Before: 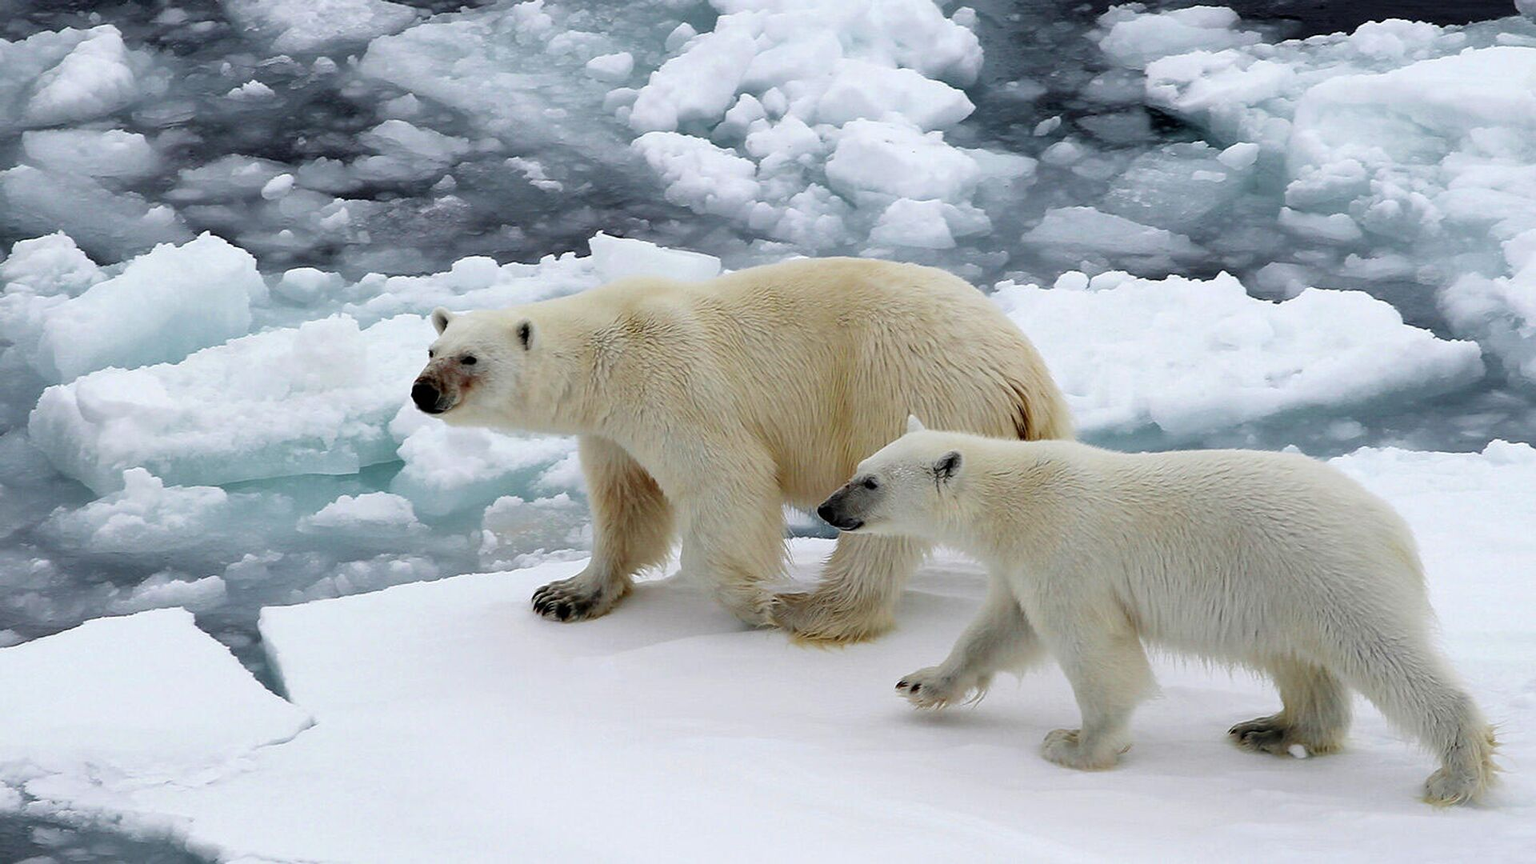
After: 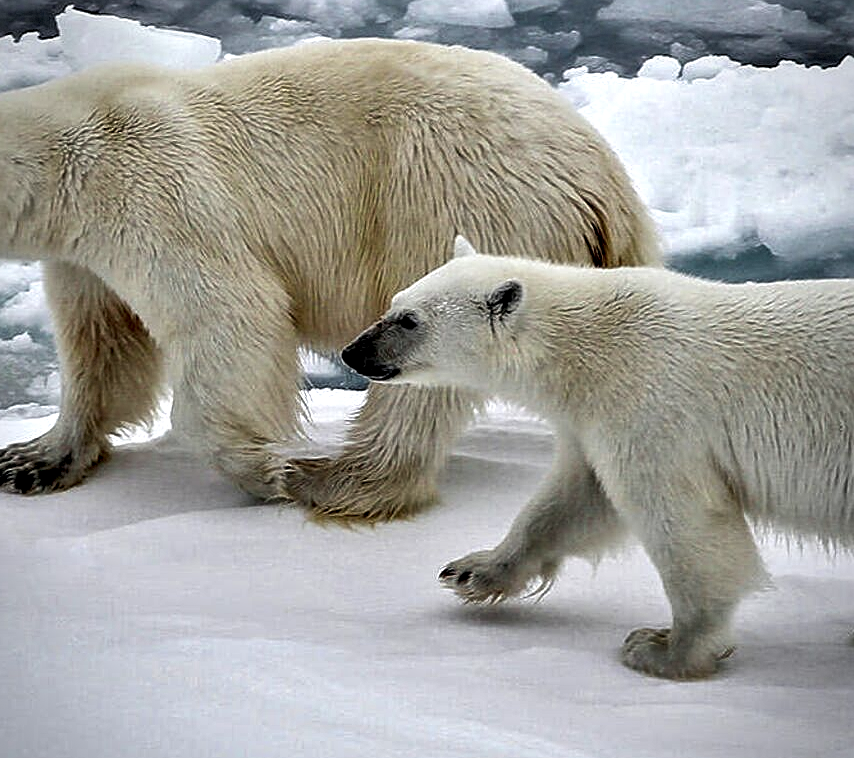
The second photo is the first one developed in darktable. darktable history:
crop: left 35.452%, top 26.295%, right 20.043%, bottom 3.451%
local contrast: detail 130%
shadows and highlights: low approximation 0.01, soften with gaussian
haze removal: strength -0.107, compatibility mode true, adaptive false
vignetting: fall-off start 74.53%, fall-off radius 65.7%, saturation -0.001, dithering 8-bit output, unbound false
sharpen: on, module defaults
contrast equalizer: octaves 7, y [[0.609, 0.611, 0.615, 0.613, 0.607, 0.603], [0.504, 0.498, 0.496, 0.499, 0.506, 0.516], [0 ×6], [0 ×6], [0 ×6]]
